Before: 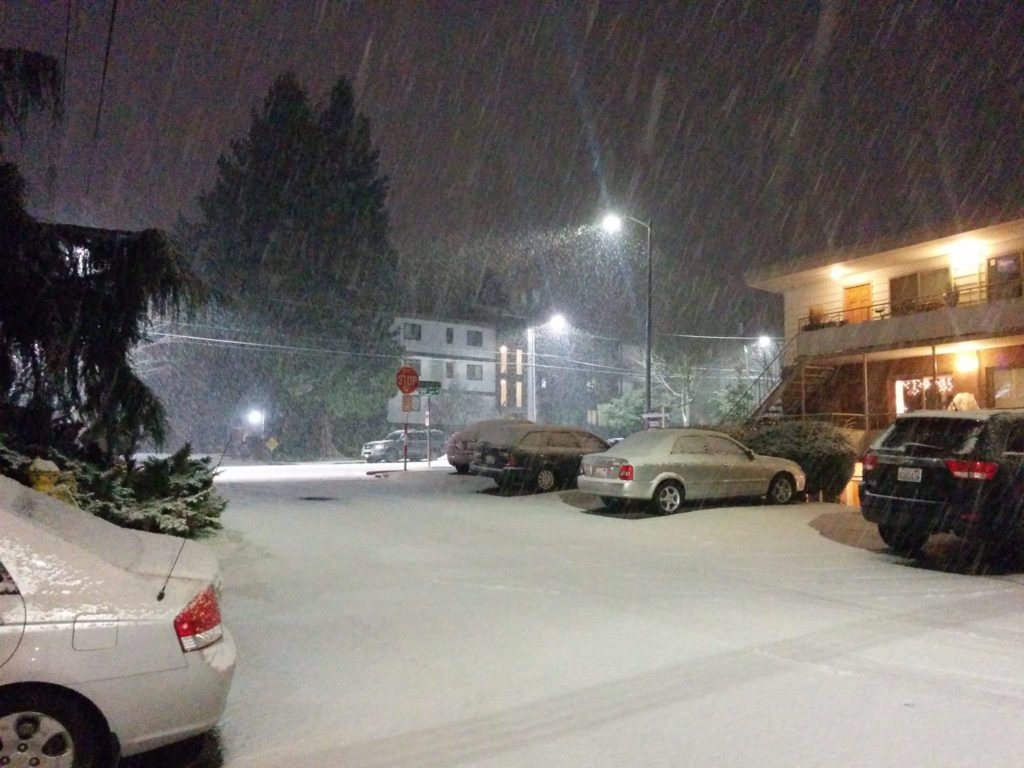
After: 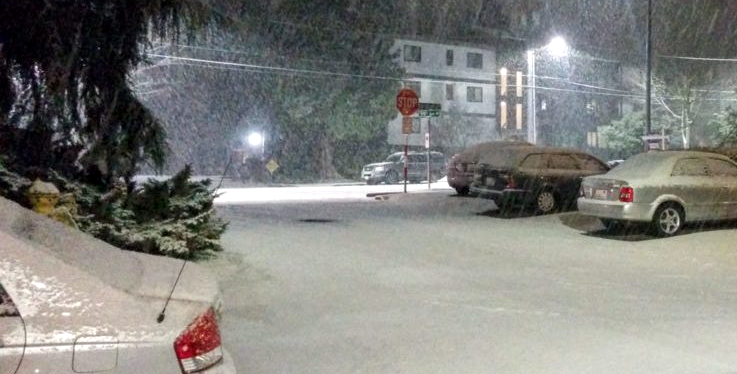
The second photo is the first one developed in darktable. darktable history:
crop: top 36.316%, right 27.944%, bottom 14.857%
local contrast: highlights 98%, shadows 89%, detail 160%, midtone range 0.2
